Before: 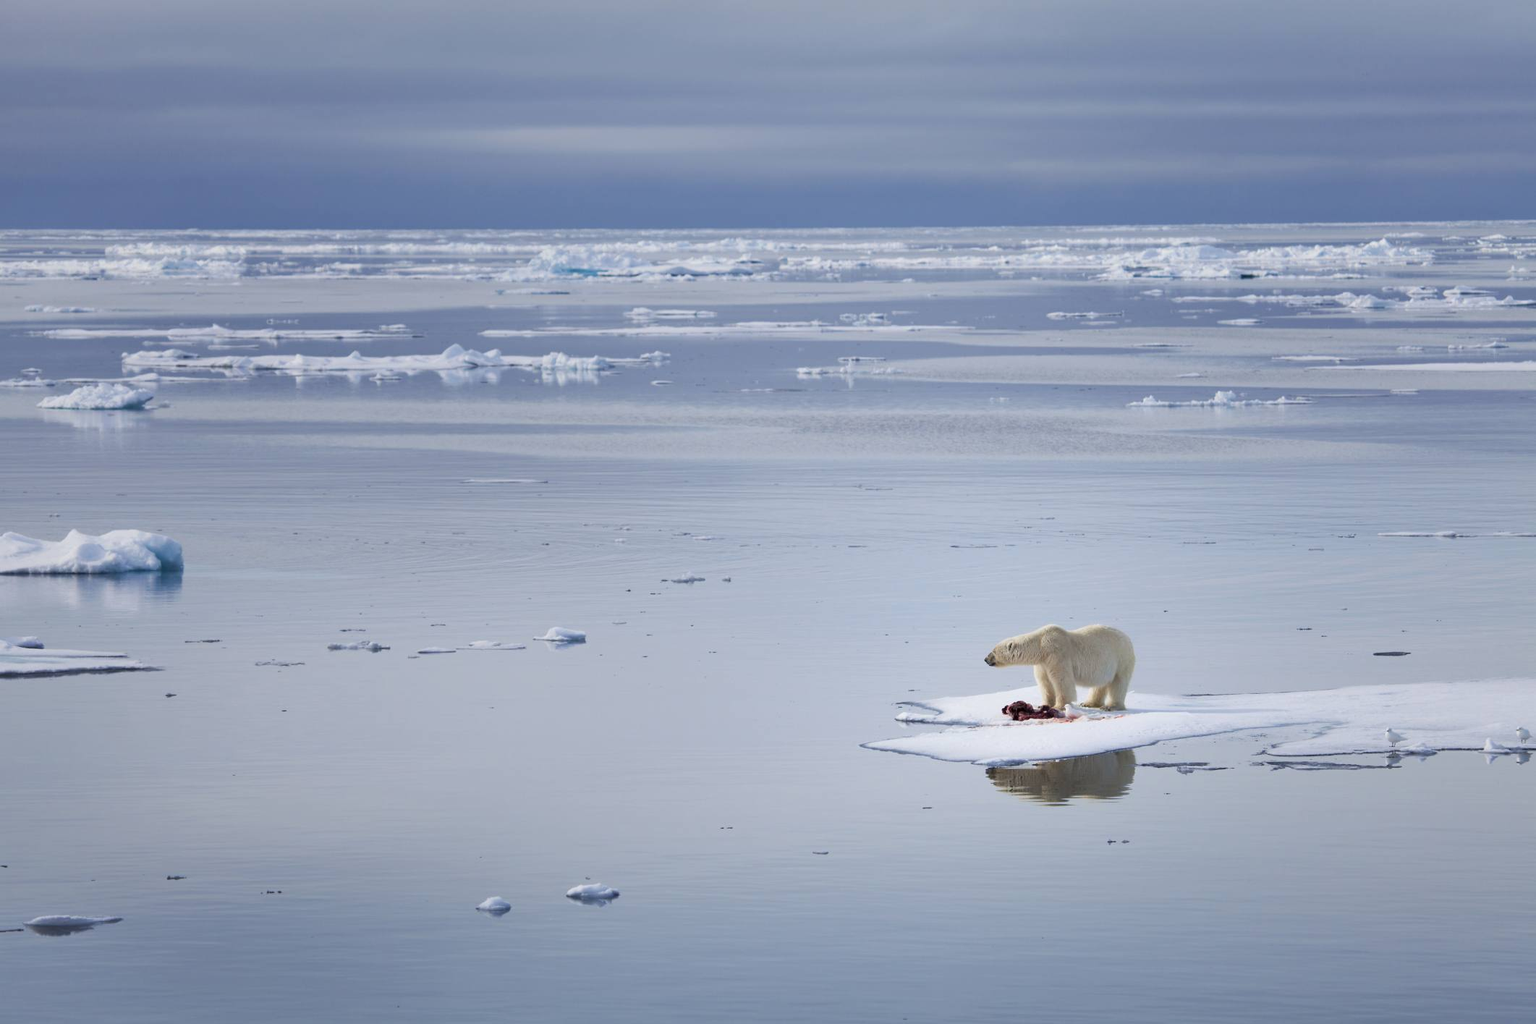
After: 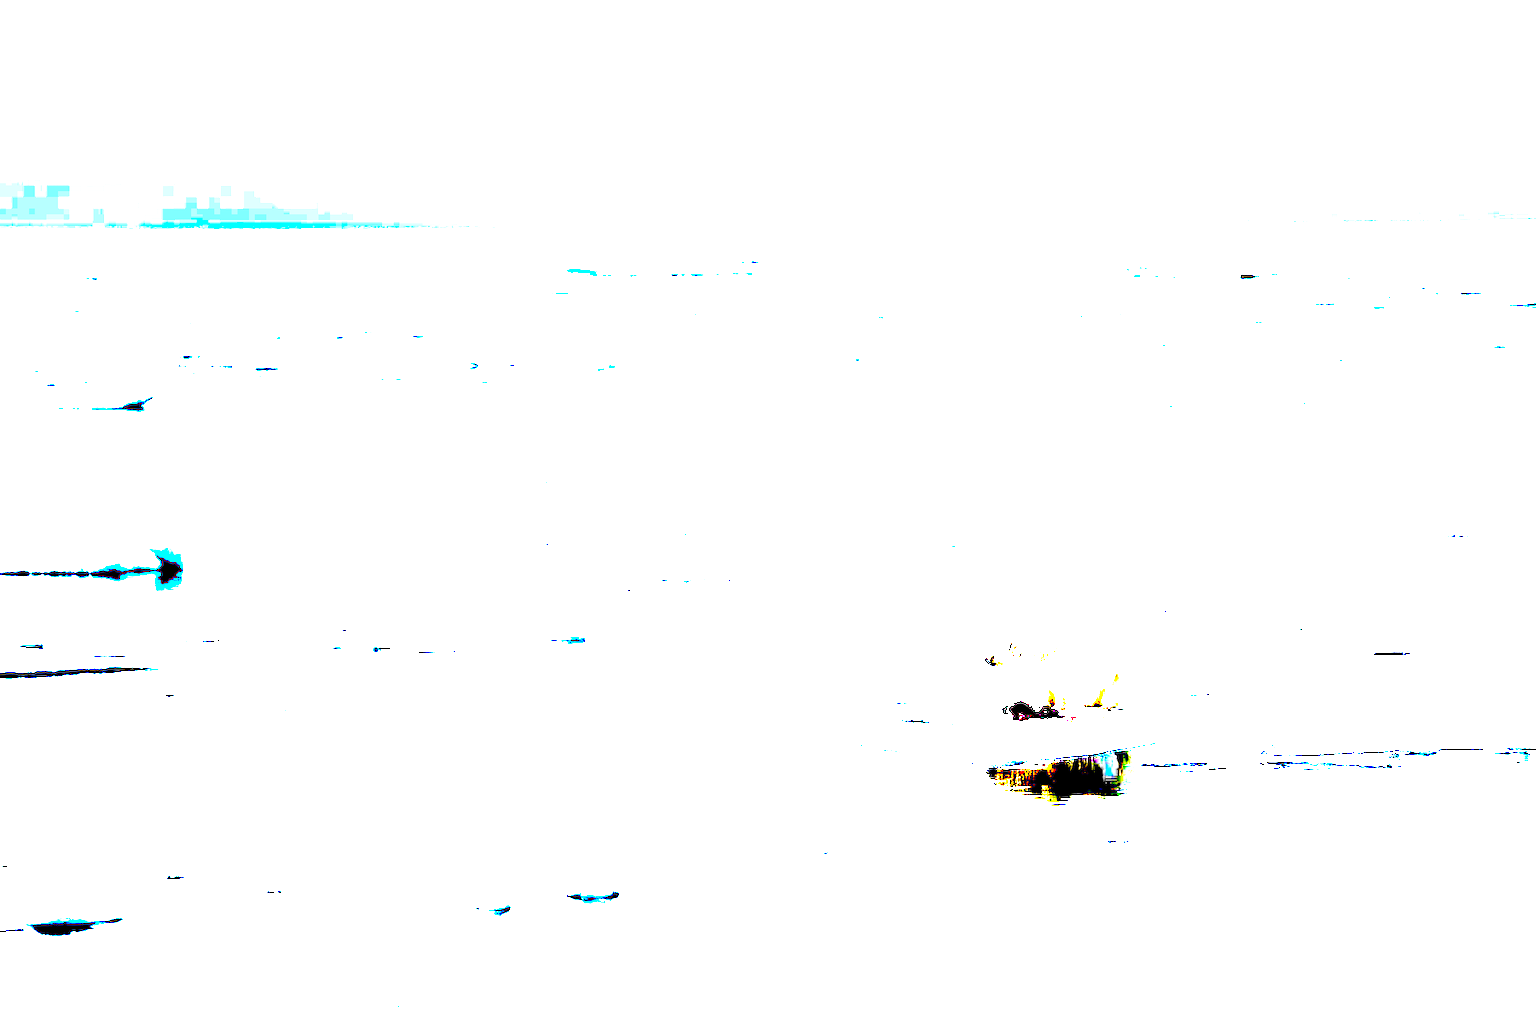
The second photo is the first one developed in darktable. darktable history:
exposure: black level correction 0.1, exposure 3 EV, compensate highlight preservation false
levels: levels [0, 0.352, 0.703]
